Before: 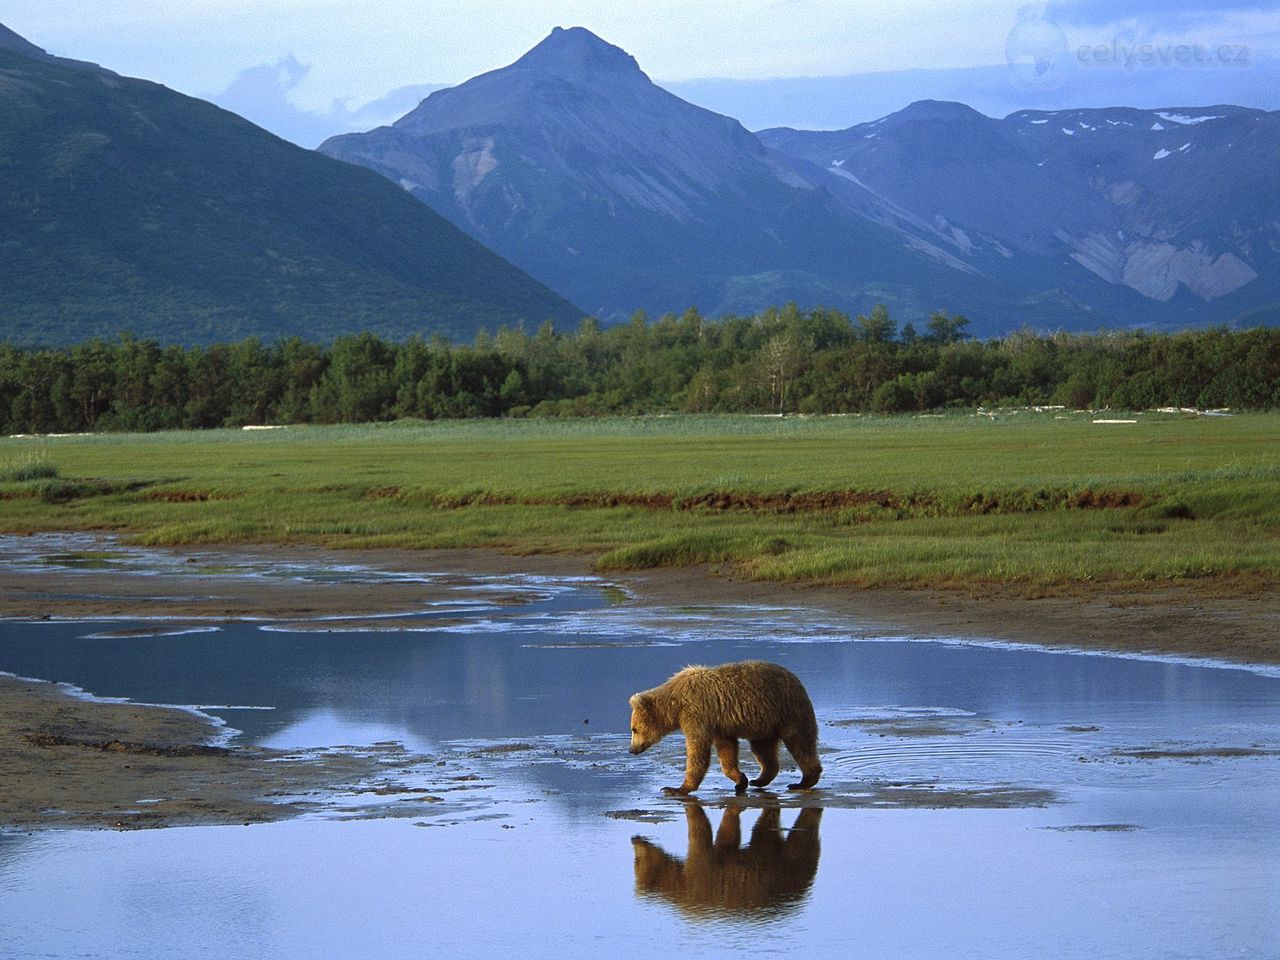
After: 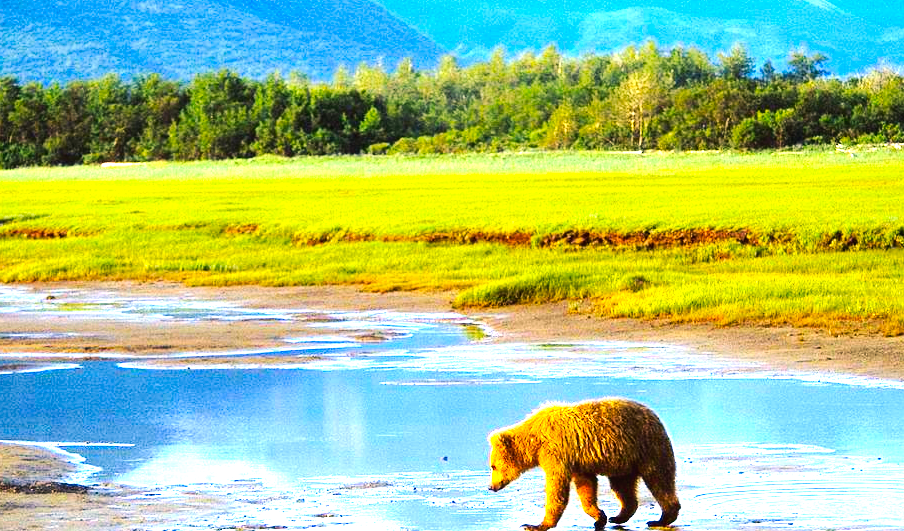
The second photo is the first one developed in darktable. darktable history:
tone curve: curves: ch0 [(0, 0) (0.003, 0.019) (0.011, 0.019) (0.025, 0.022) (0.044, 0.026) (0.069, 0.032) (0.1, 0.052) (0.136, 0.081) (0.177, 0.123) (0.224, 0.17) (0.277, 0.219) (0.335, 0.276) (0.399, 0.344) (0.468, 0.421) (0.543, 0.508) (0.623, 0.604) (0.709, 0.705) (0.801, 0.797) (0.898, 0.894) (1, 1)], preserve colors none
crop: left 11.09%, top 27.397%, right 18.242%, bottom 17.237%
exposure: black level correction 0, exposure 1.879 EV, compensate exposure bias true, compensate highlight preservation false
color balance rgb: highlights gain › chroma 2.984%, highlights gain › hue 60.12°, linear chroma grading › global chroma 0.361%, perceptual saturation grading › global saturation 30.531%, global vibrance 9.294%
contrast brightness saturation: contrast 0.168, saturation 0.318
tone equalizer: -8 EV -0.739 EV, -7 EV -0.671 EV, -6 EV -0.638 EV, -5 EV -0.402 EV, -3 EV 0.403 EV, -2 EV 0.6 EV, -1 EV 0.677 EV, +0 EV 0.768 EV, smoothing diameter 2.04%, edges refinement/feathering 22.2, mask exposure compensation -1.57 EV, filter diffusion 5
